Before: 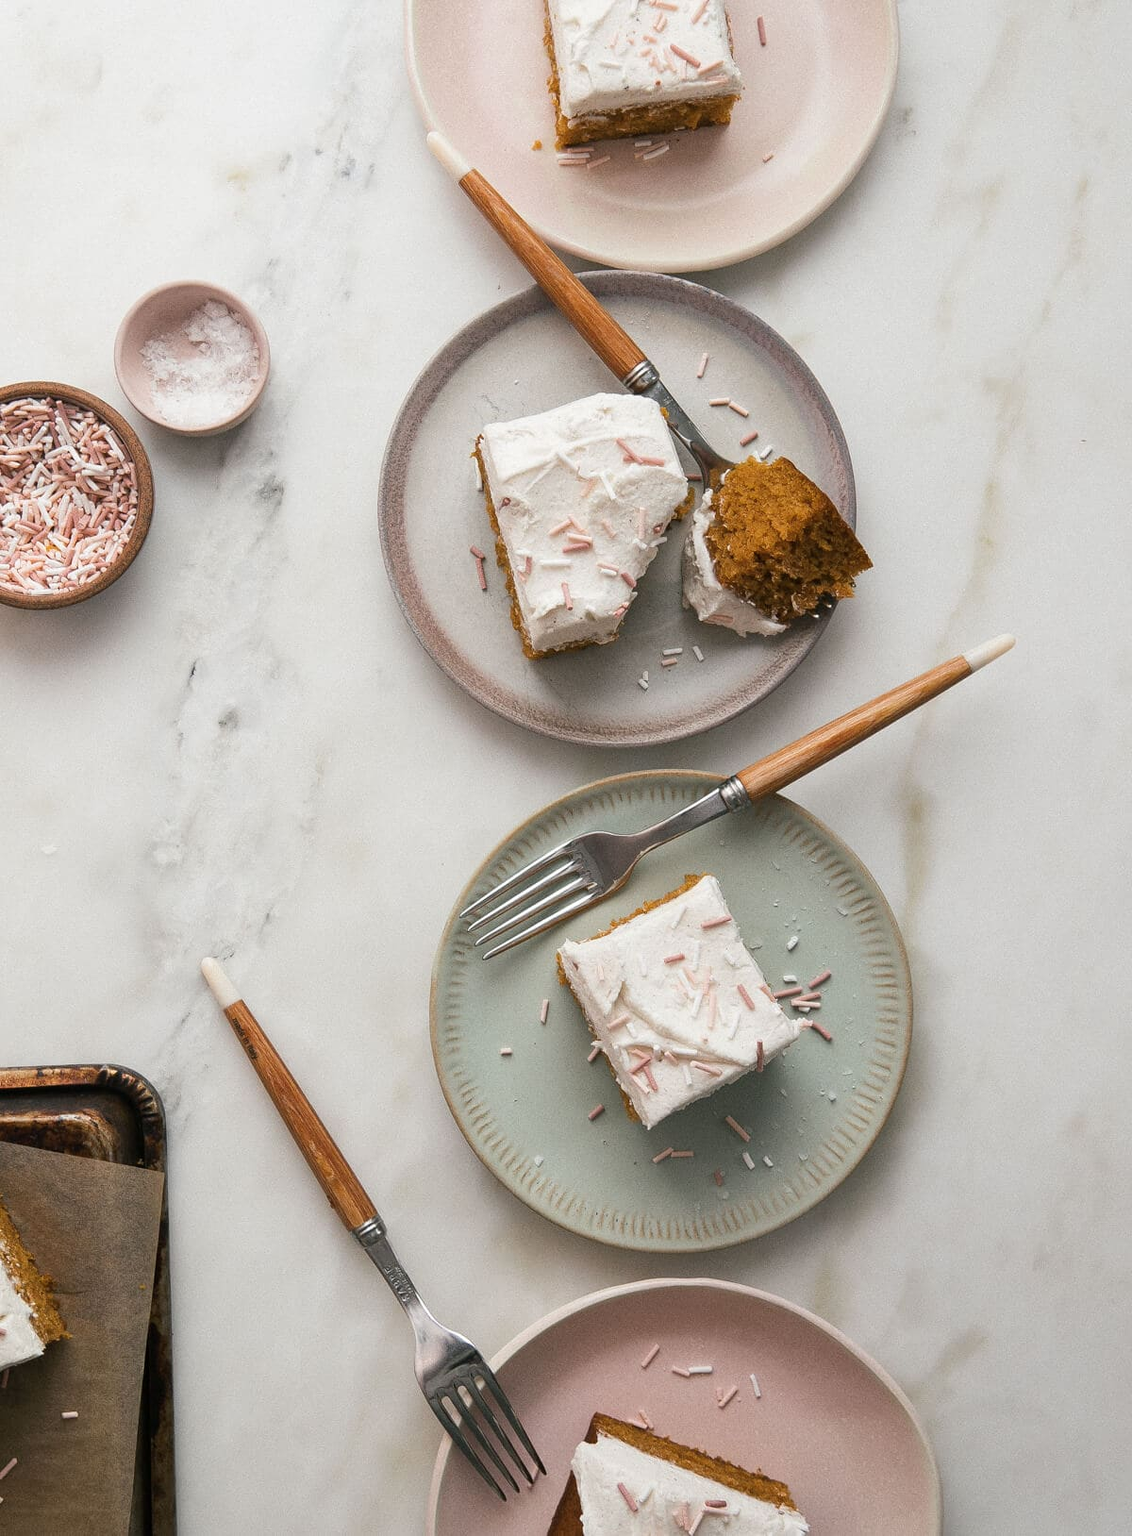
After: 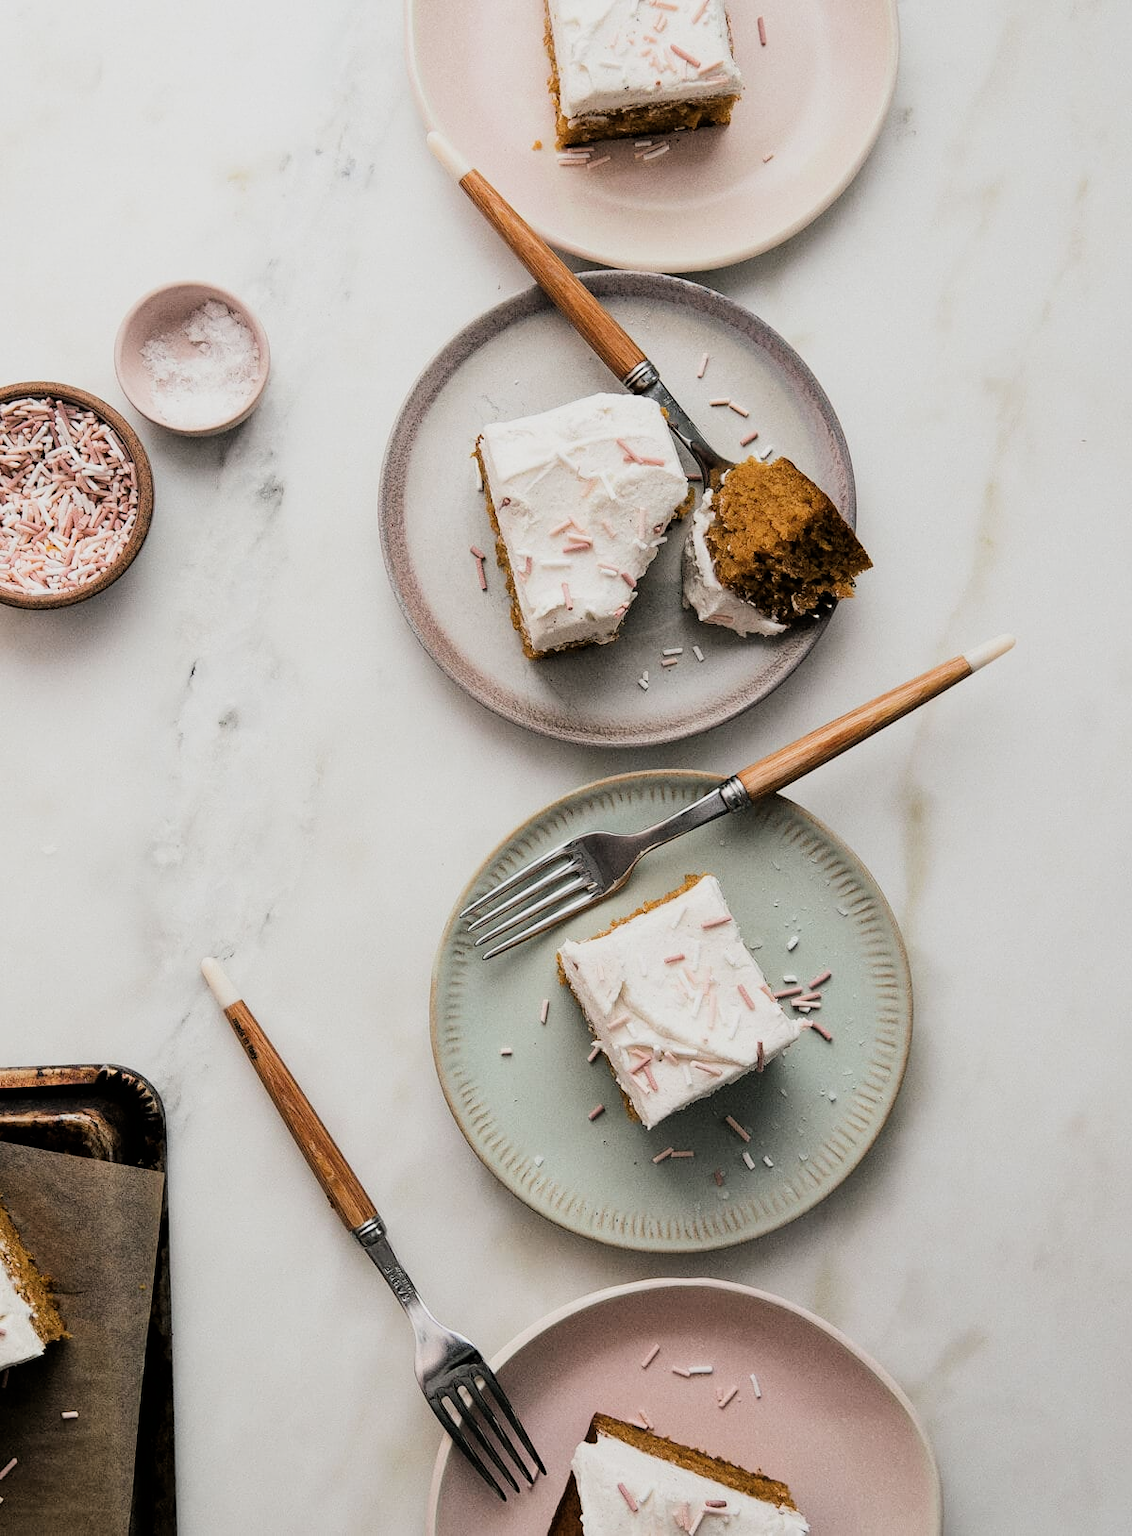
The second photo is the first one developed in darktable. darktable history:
filmic rgb: black relative exposure -4.98 EV, white relative exposure 3.97 EV, threshold 3.04 EV, hardness 2.88, contrast 1.387, preserve chrominance max RGB, enable highlight reconstruction true
